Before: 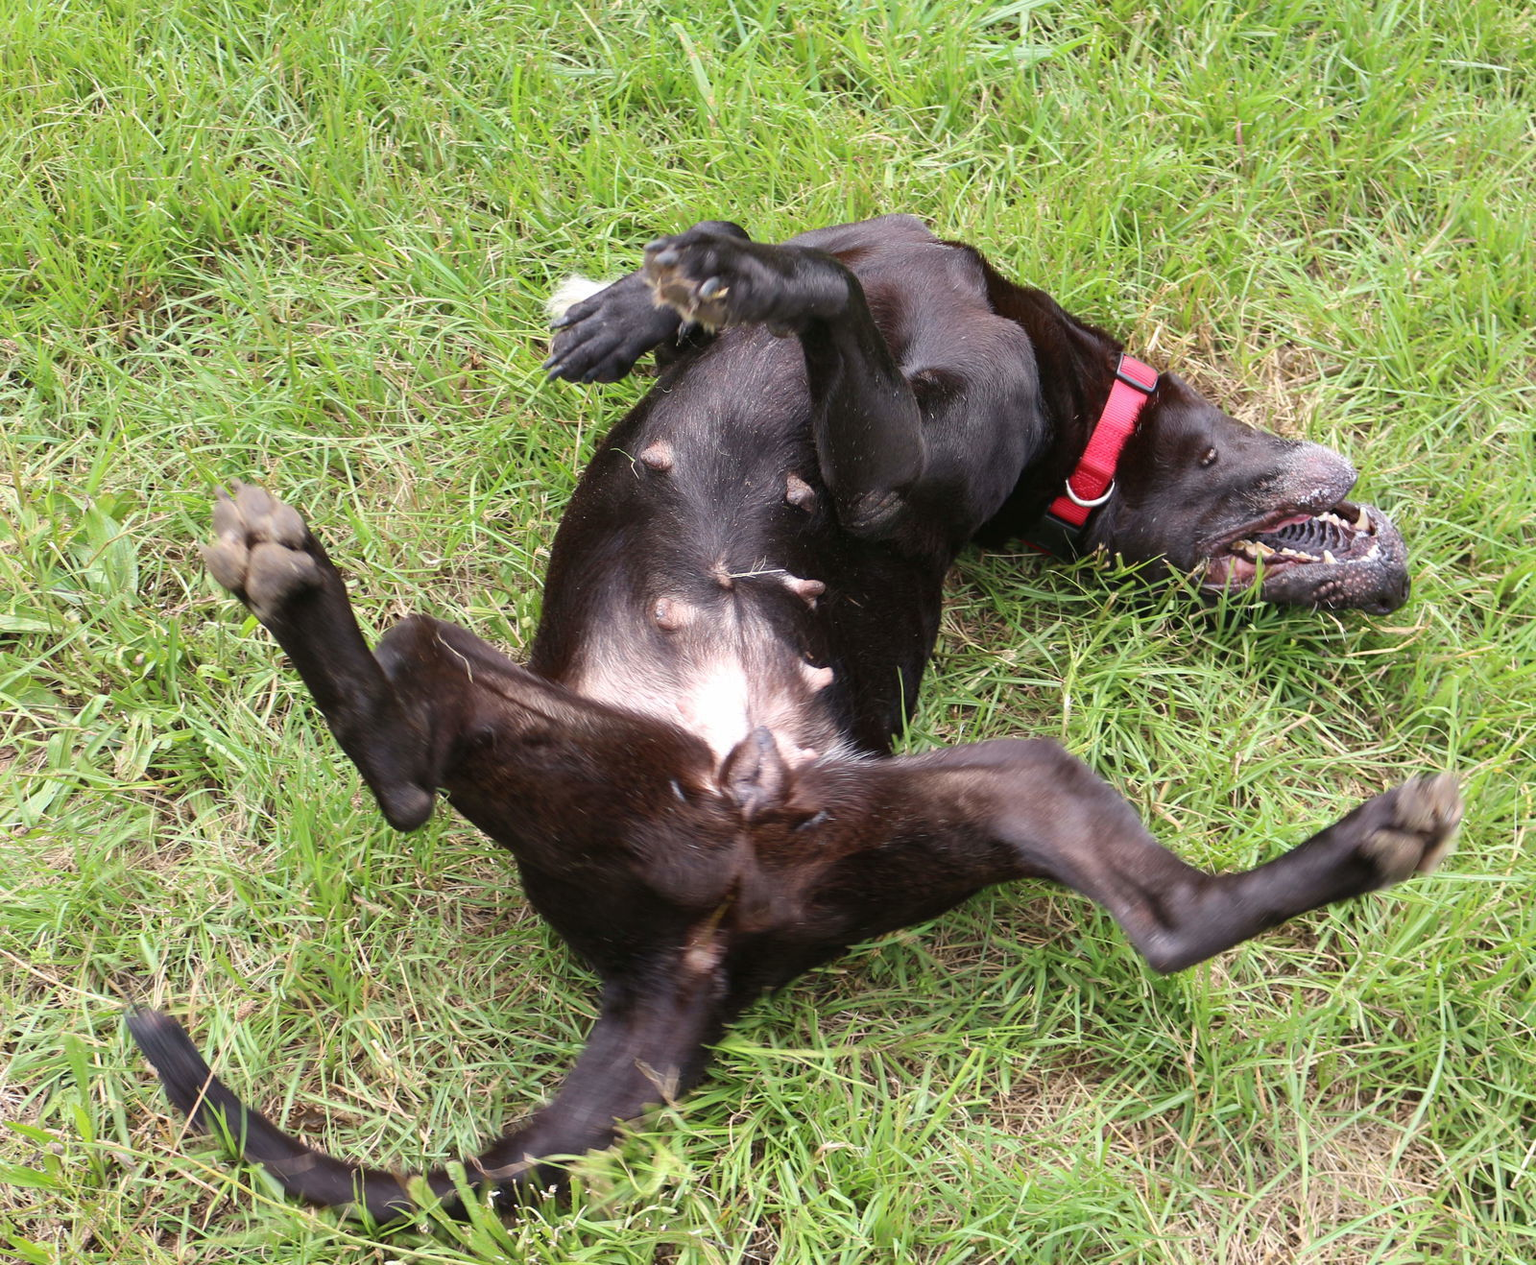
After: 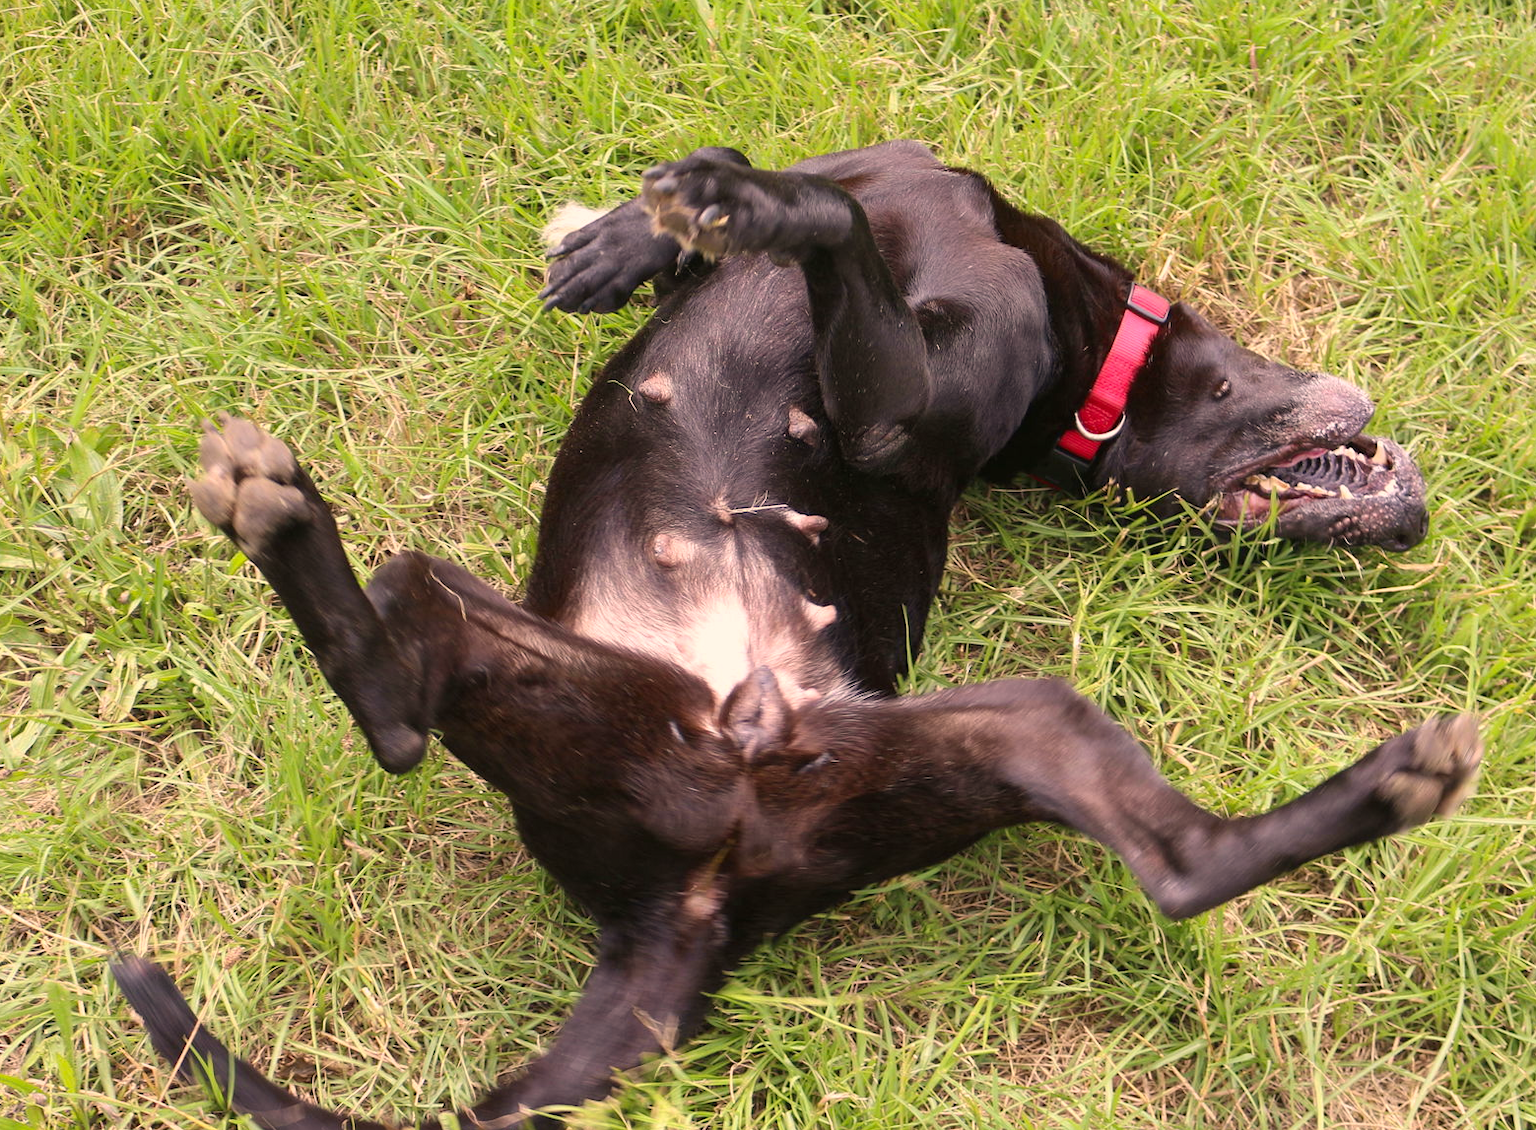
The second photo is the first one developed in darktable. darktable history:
crop: left 1.208%, top 6.182%, right 1.339%, bottom 6.757%
color correction: highlights a* 11.85, highlights b* 12.38
